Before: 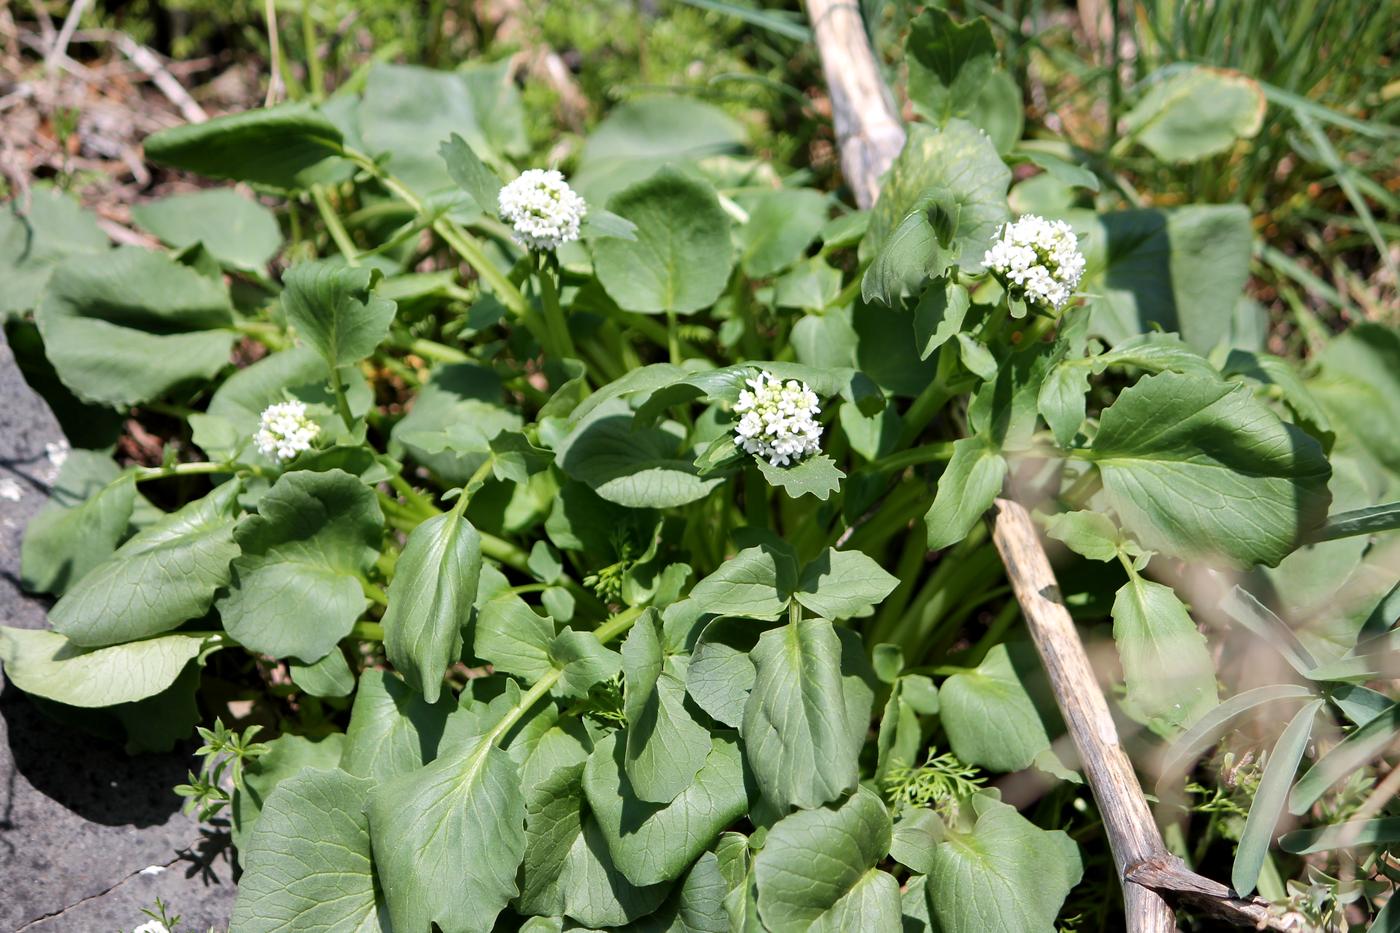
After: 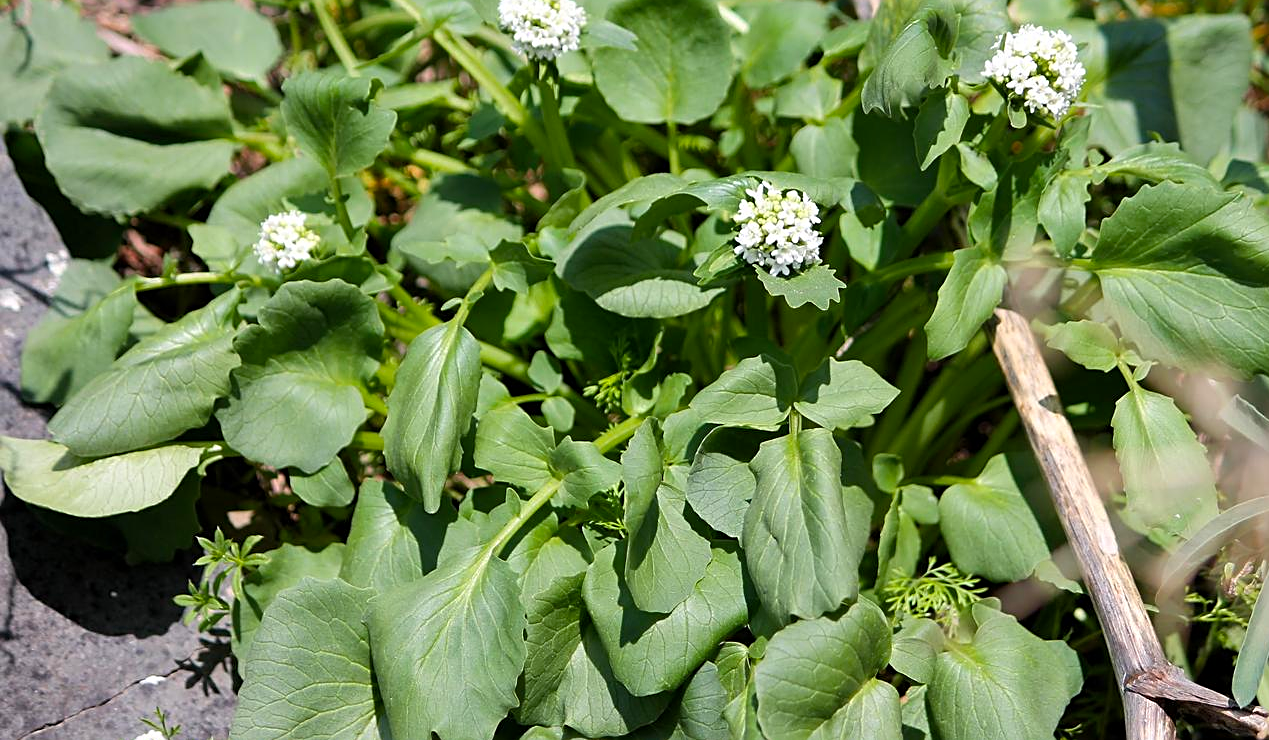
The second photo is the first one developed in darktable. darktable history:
crop: top 20.427%, right 9.33%, bottom 0.25%
color balance rgb: perceptual saturation grading › global saturation 14.668%, global vibrance 14.83%
sharpen: on, module defaults
